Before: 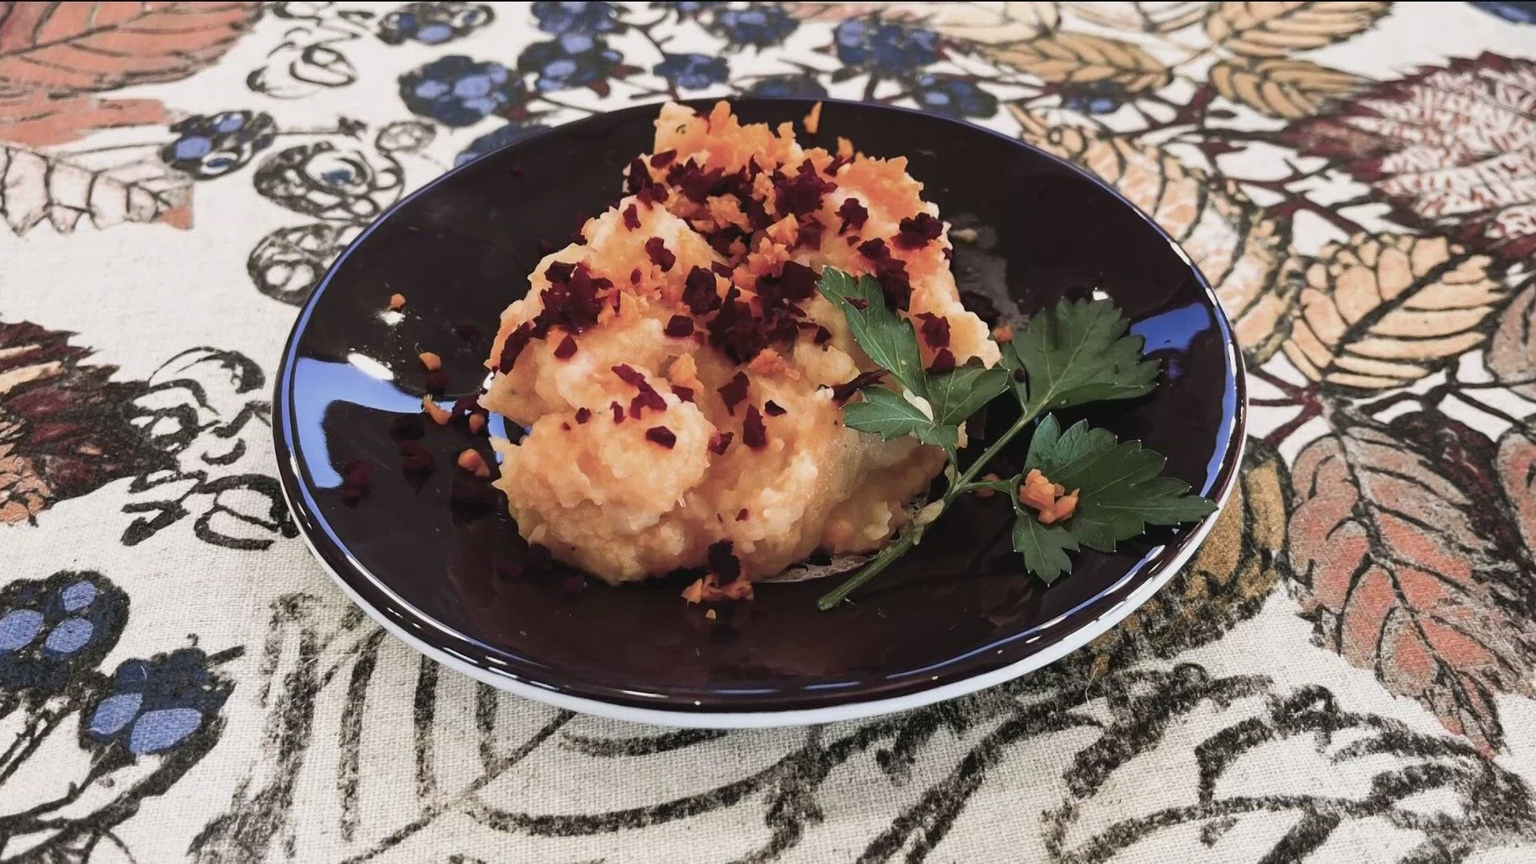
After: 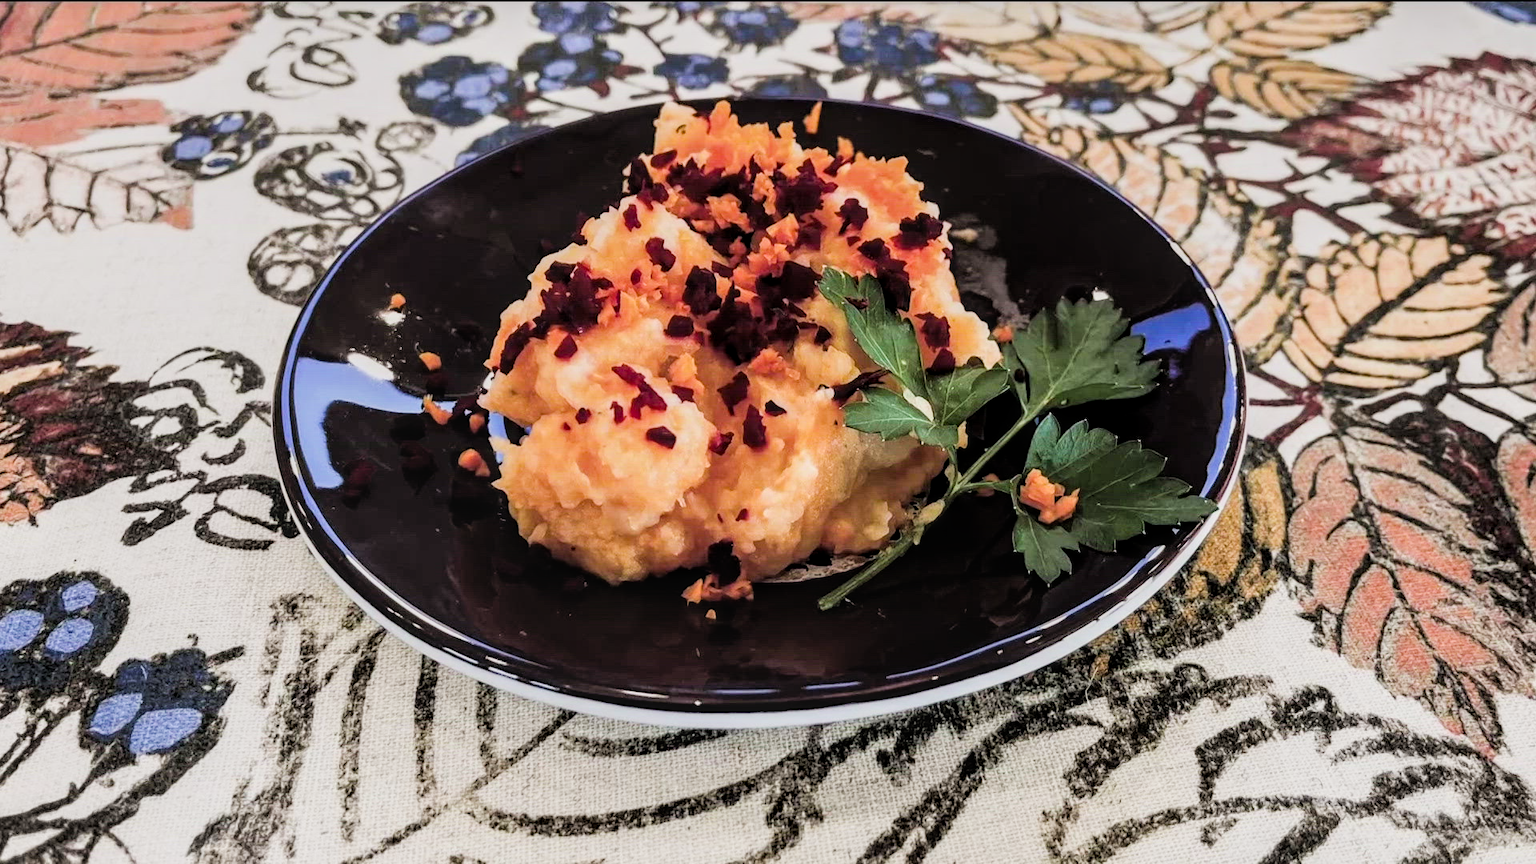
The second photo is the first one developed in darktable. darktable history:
filmic rgb: black relative exposure -5 EV, hardness 2.88, contrast 1.2, highlights saturation mix -30%
exposure: black level correction 0, exposure 0.5 EV, compensate highlight preservation false
color balance rgb: perceptual saturation grading › global saturation 20%, global vibrance 20%
local contrast: on, module defaults
